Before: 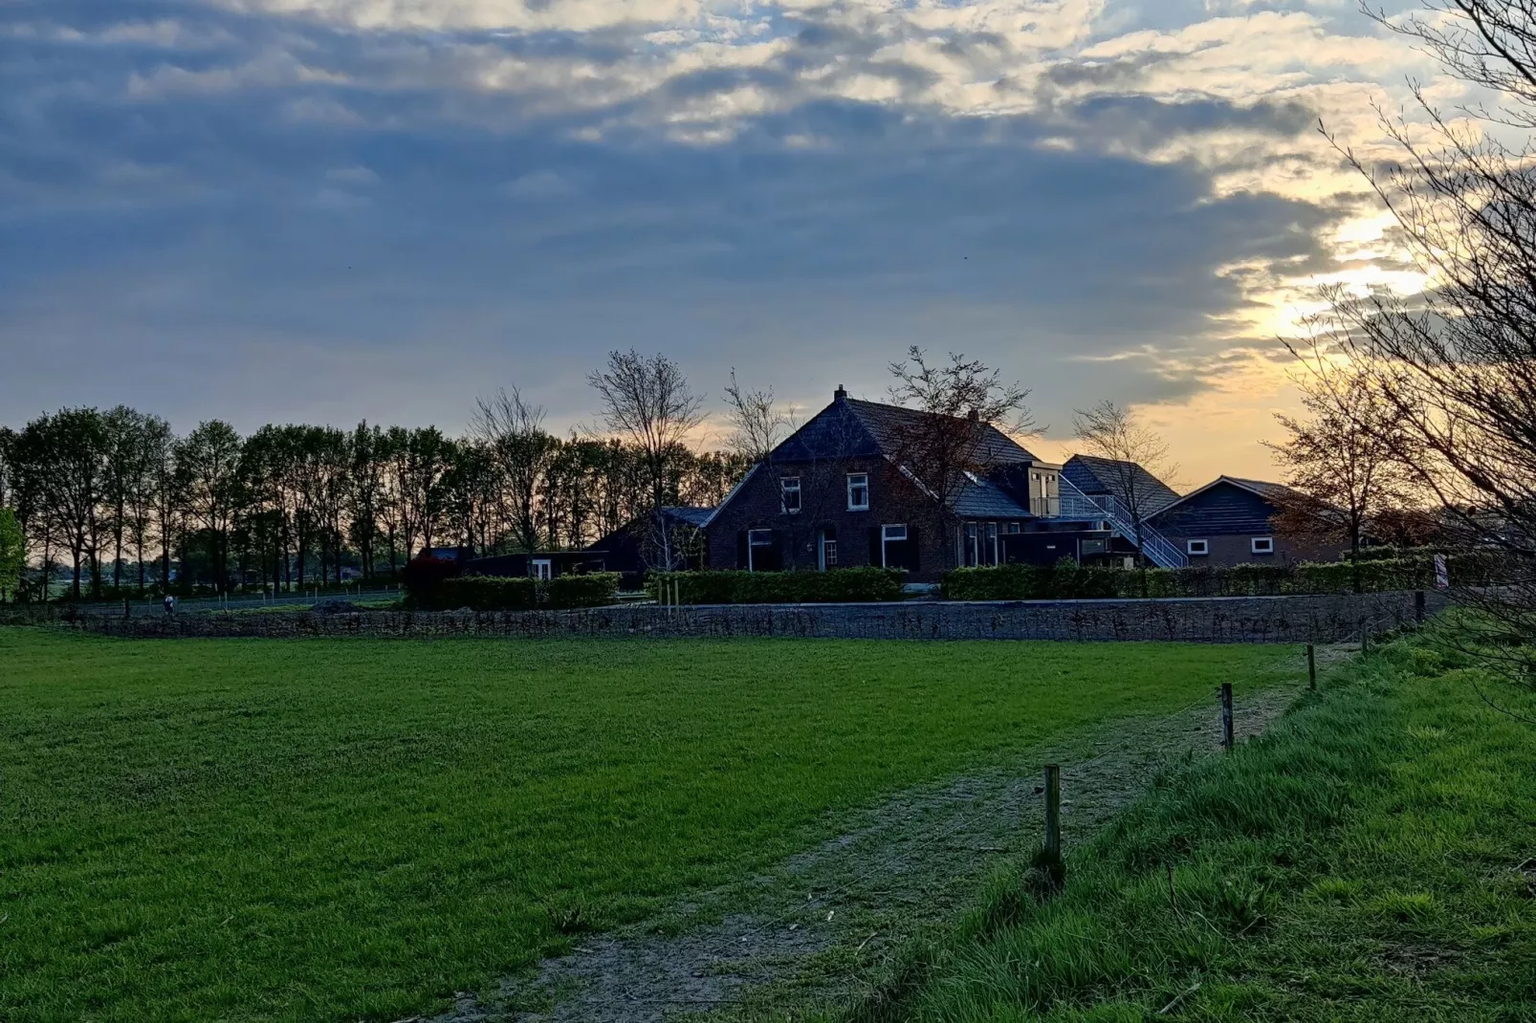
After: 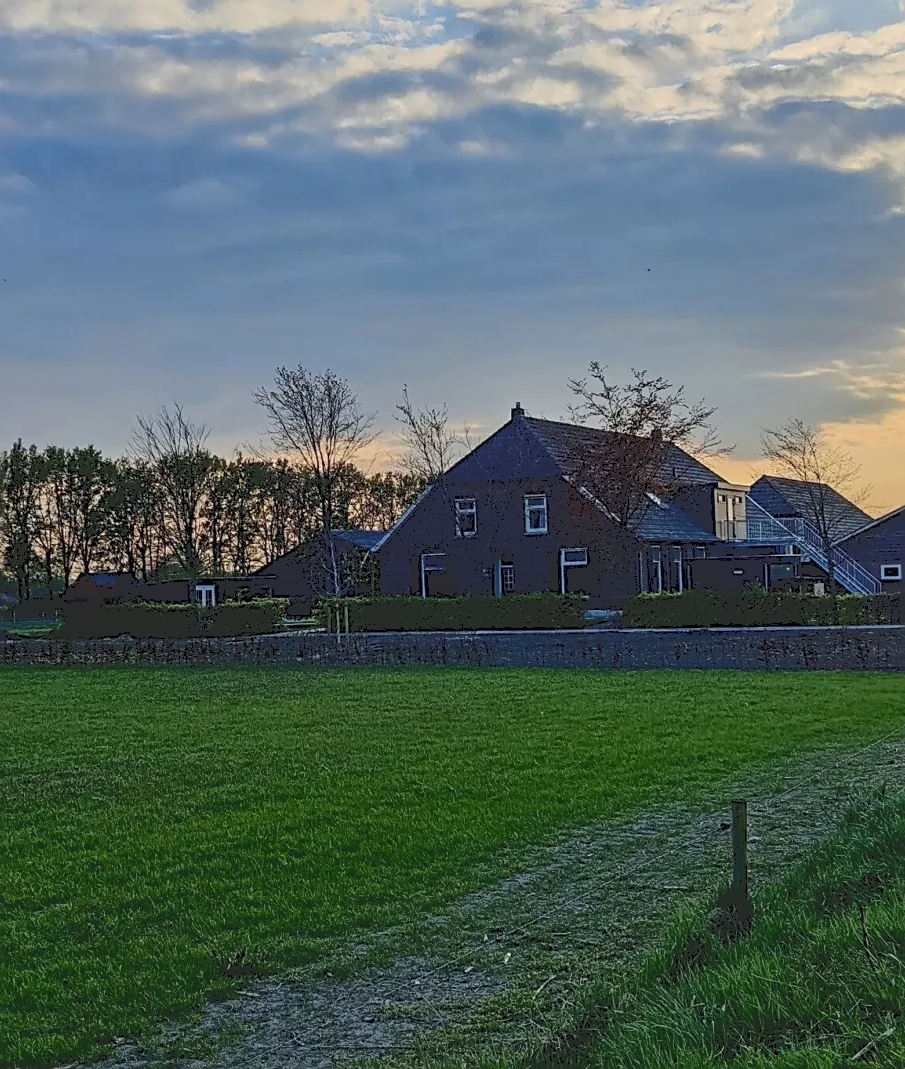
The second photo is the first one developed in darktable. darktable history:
tone equalizer: edges refinement/feathering 500, mask exposure compensation -1.57 EV, preserve details no
shadows and highlights: shadows -20.19, white point adjustment -1.92, highlights -34.79
crop and rotate: left 22.538%, right 21.07%
local contrast: detail 110%
sharpen: on, module defaults
tone curve: curves: ch0 [(0, 0) (0.003, 0.177) (0.011, 0.177) (0.025, 0.176) (0.044, 0.178) (0.069, 0.186) (0.1, 0.194) (0.136, 0.203) (0.177, 0.223) (0.224, 0.255) (0.277, 0.305) (0.335, 0.383) (0.399, 0.467) (0.468, 0.546) (0.543, 0.616) (0.623, 0.694) (0.709, 0.764) (0.801, 0.834) (0.898, 0.901) (1, 1)], color space Lab, independent channels, preserve colors none
